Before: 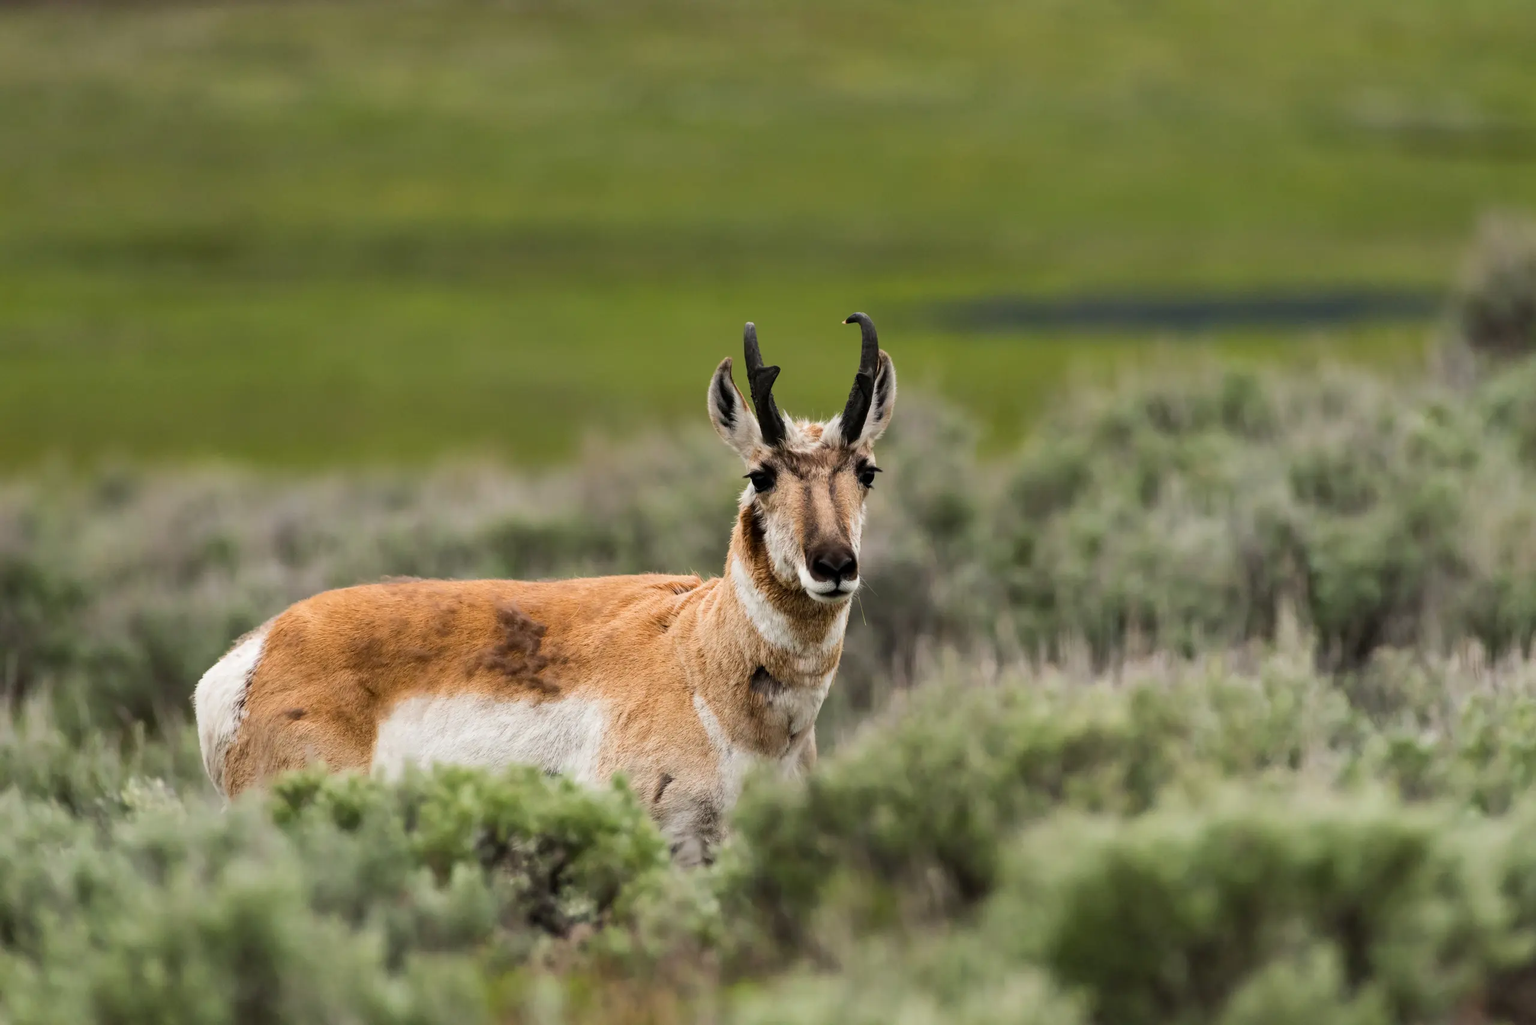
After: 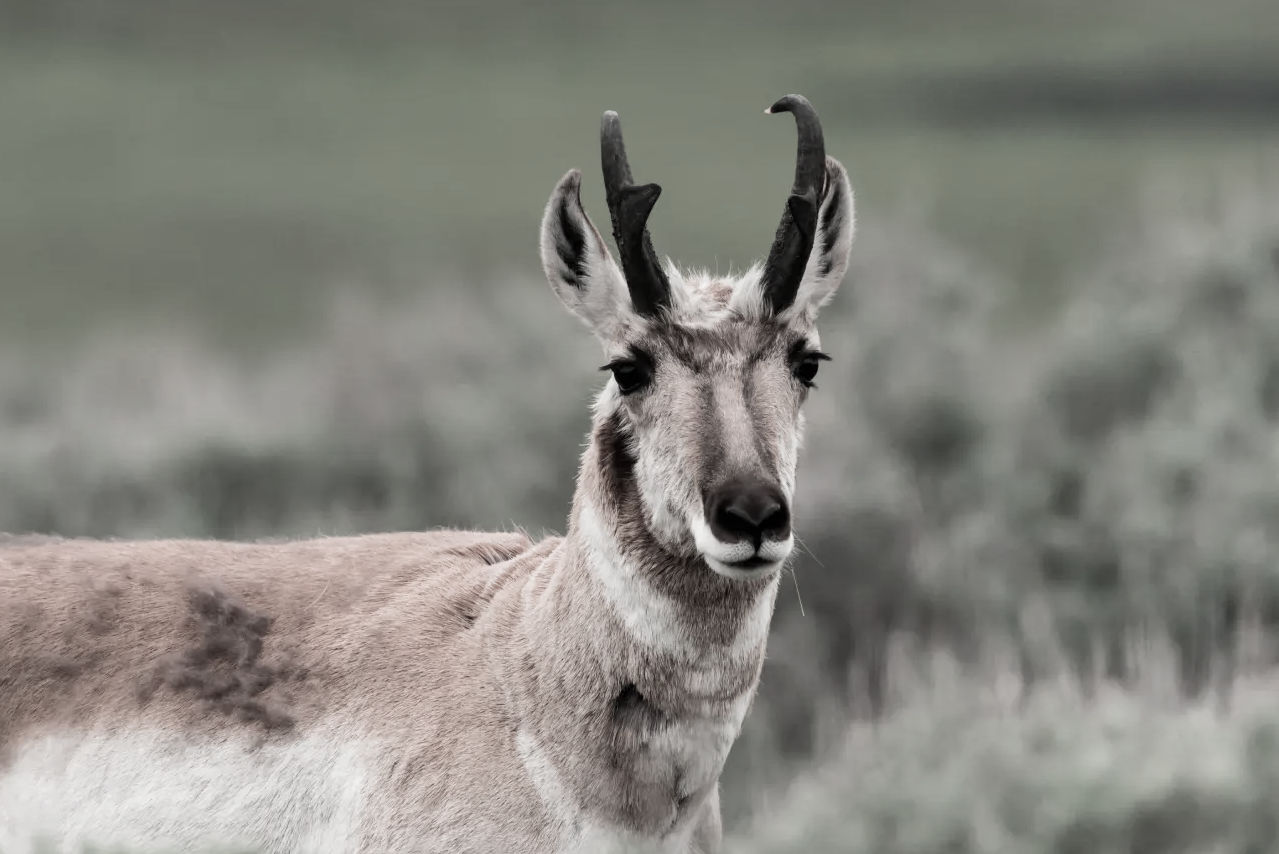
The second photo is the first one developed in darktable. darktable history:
levels: levels [0, 0.478, 1]
crop: left 25%, top 25%, right 25%, bottom 25%
color contrast: green-magenta contrast 0.3, blue-yellow contrast 0.15
